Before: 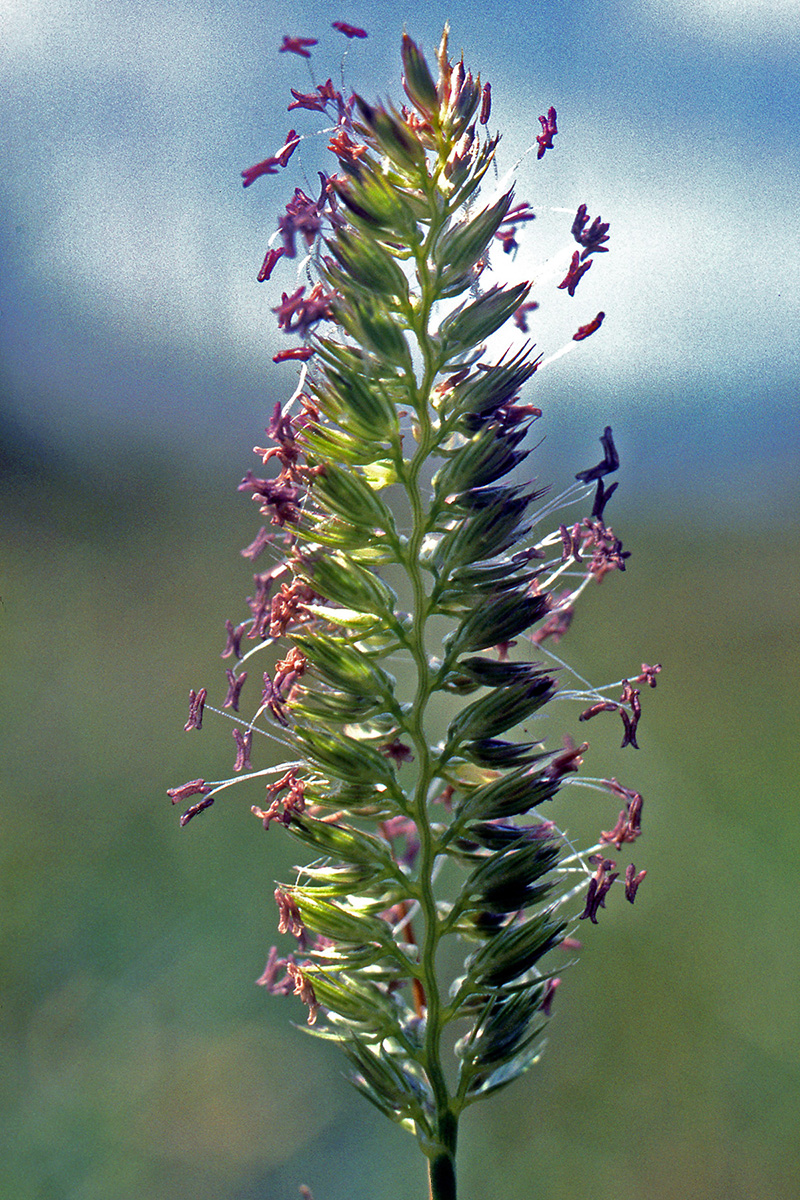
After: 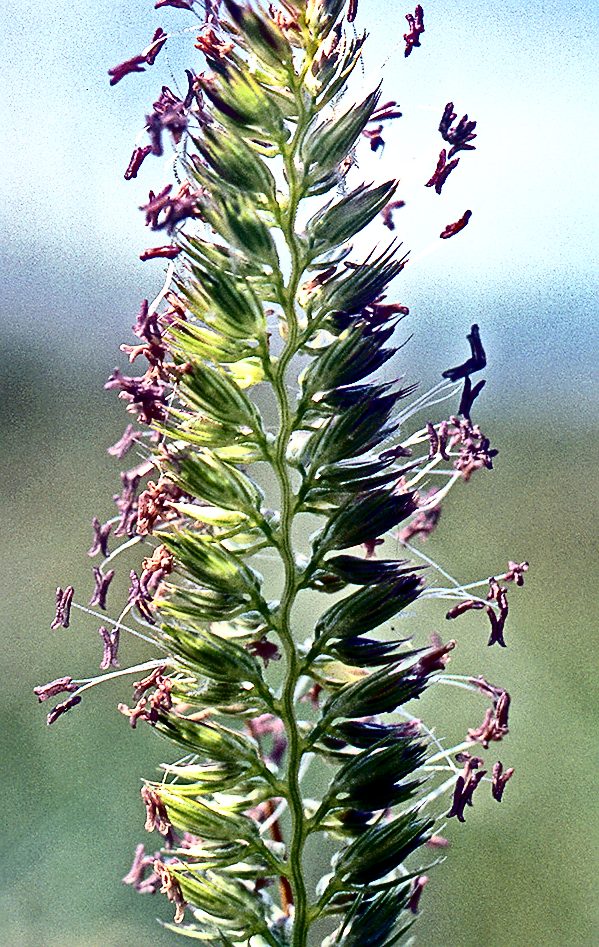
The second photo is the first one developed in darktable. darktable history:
crop: left 16.629%, top 8.578%, right 8.46%, bottom 12.441%
tone curve: curves: ch0 [(0, 0) (0.003, 0.003) (0.011, 0.006) (0.025, 0.01) (0.044, 0.015) (0.069, 0.02) (0.1, 0.027) (0.136, 0.036) (0.177, 0.05) (0.224, 0.07) (0.277, 0.12) (0.335, 0.208) (0.399, 0.334) (0.468, 0.473) (0.543, 0.636) (0.623, 0.795) (0.709, 0.907) (0.801, 0.97) (0.898, 0.989) (1, 1)], color space Lab, independent channels, preserve colors none
sharpen: on, module defaults
